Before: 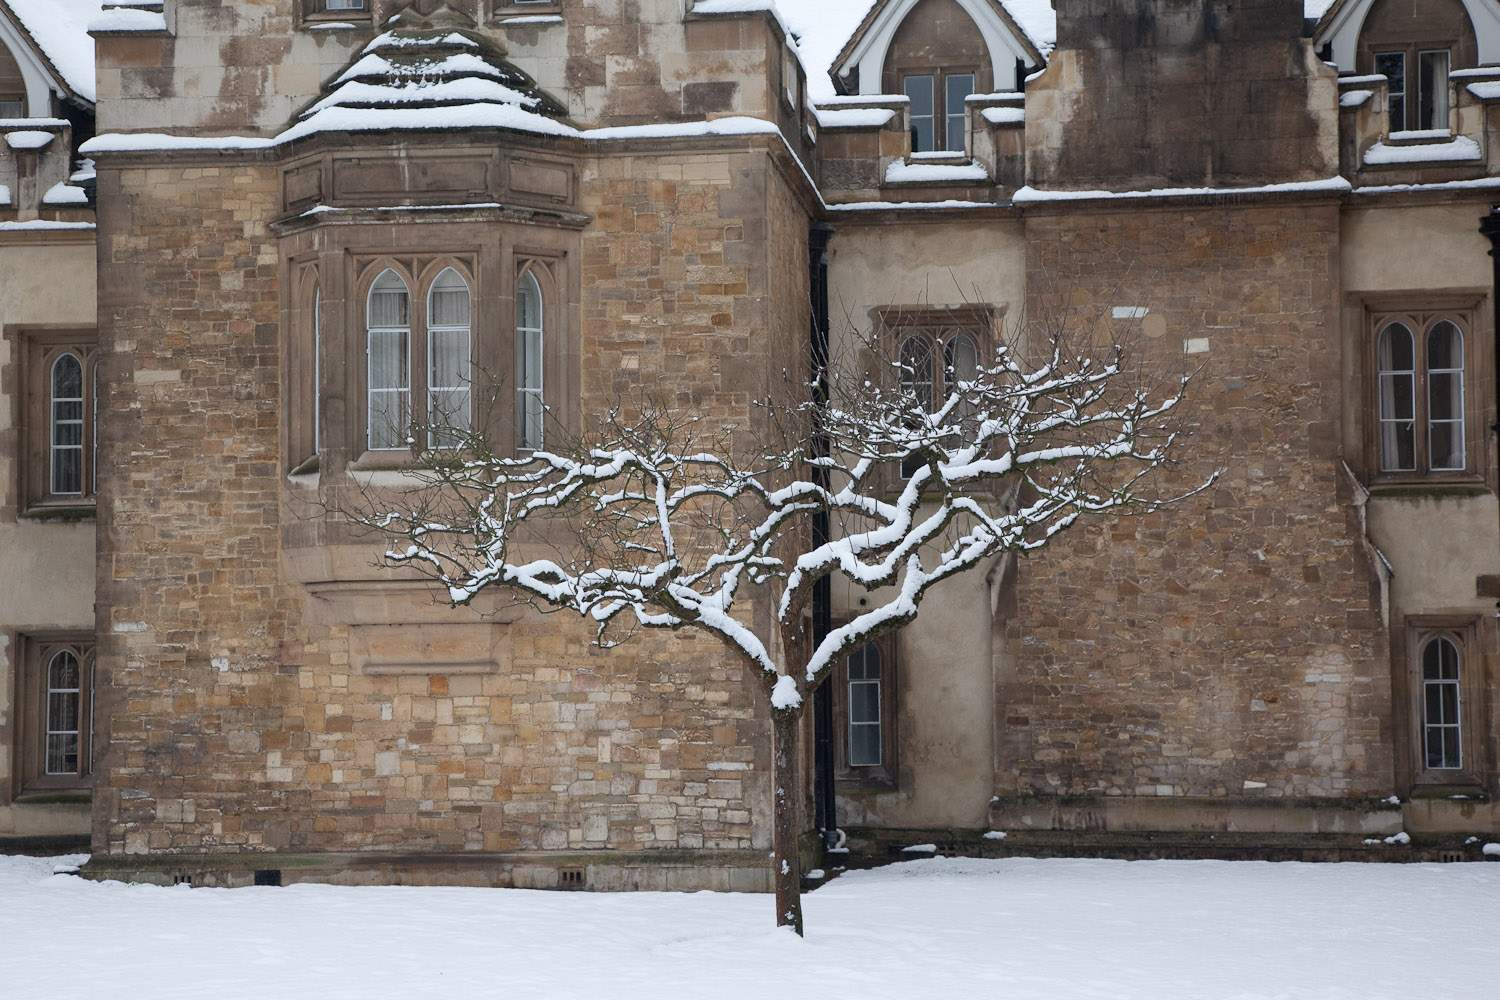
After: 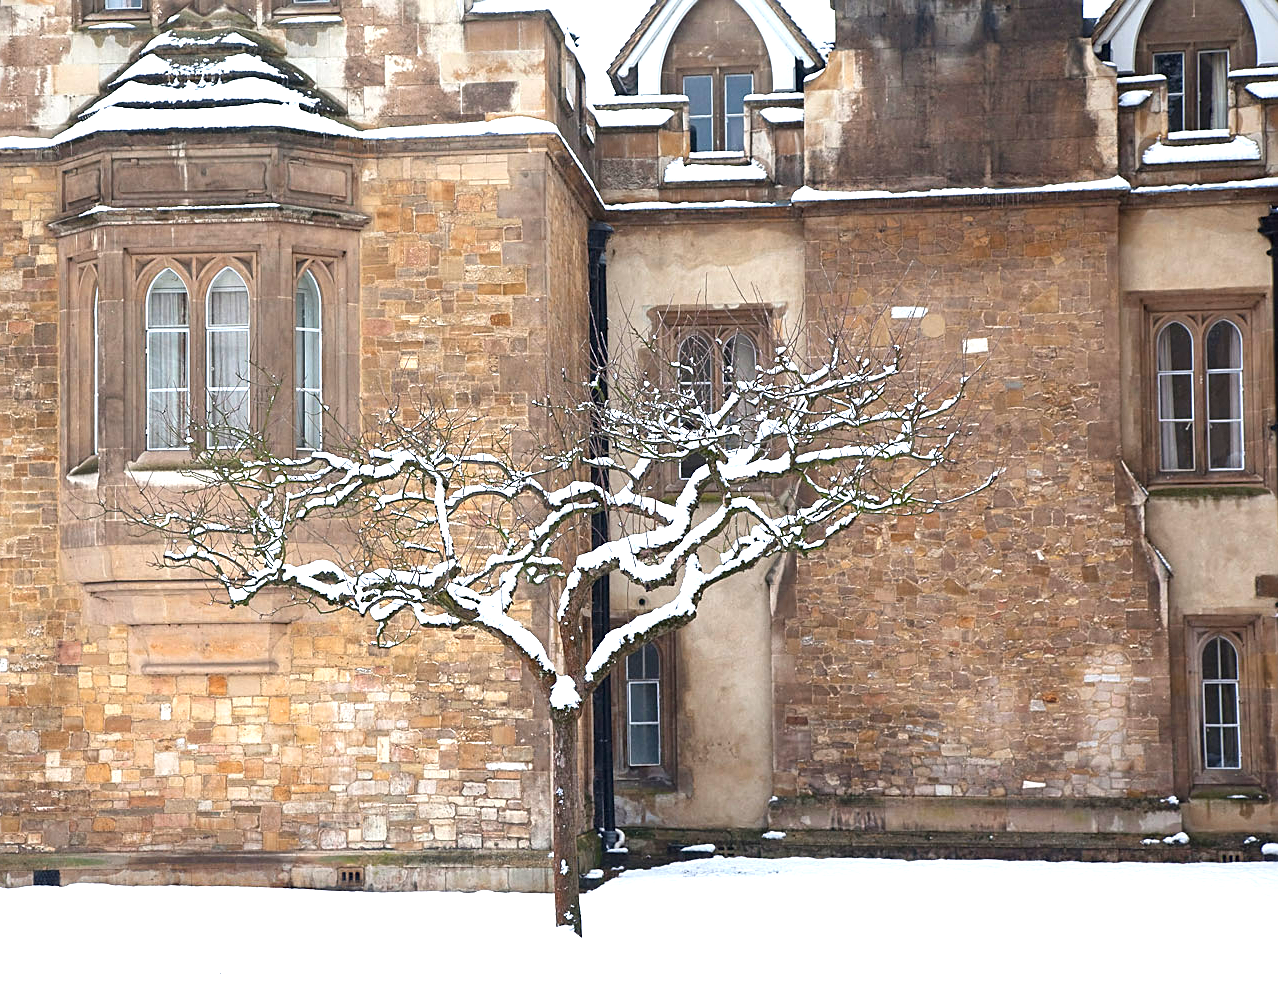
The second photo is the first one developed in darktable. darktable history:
sharpen: on, module defaults
exposure: black level correction 0, exposure 1.2 EV, compensate highlight preservation false
contrast brightness saturation: brightness -0.016, saturation 0.361
crop and rotate: left 14.777%
